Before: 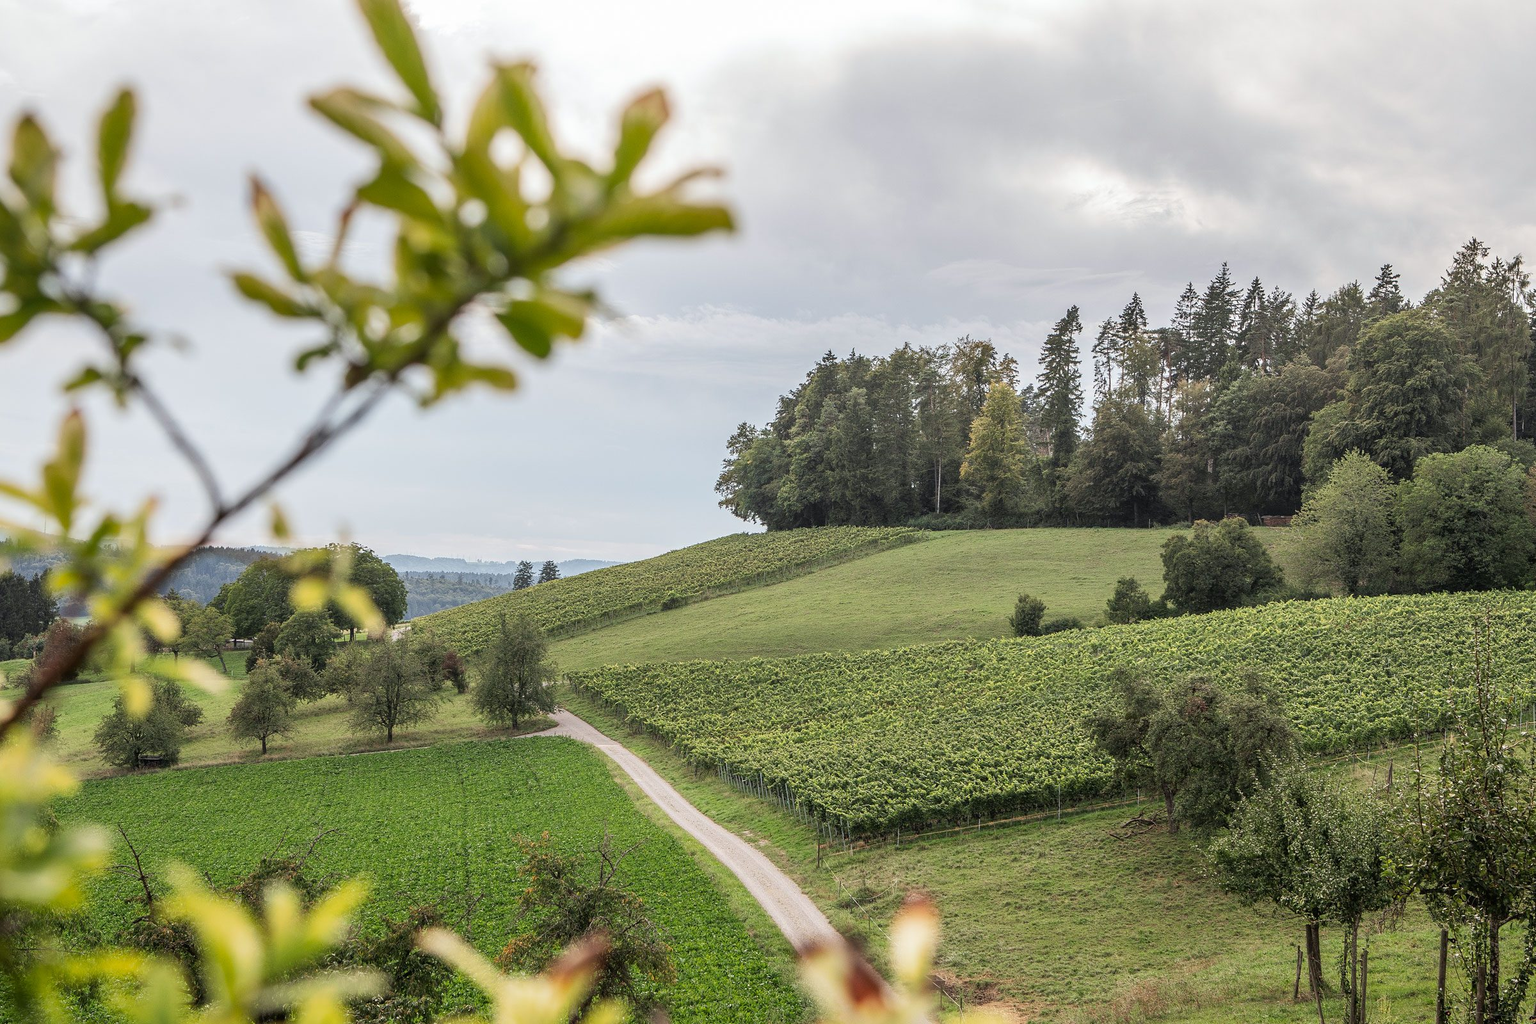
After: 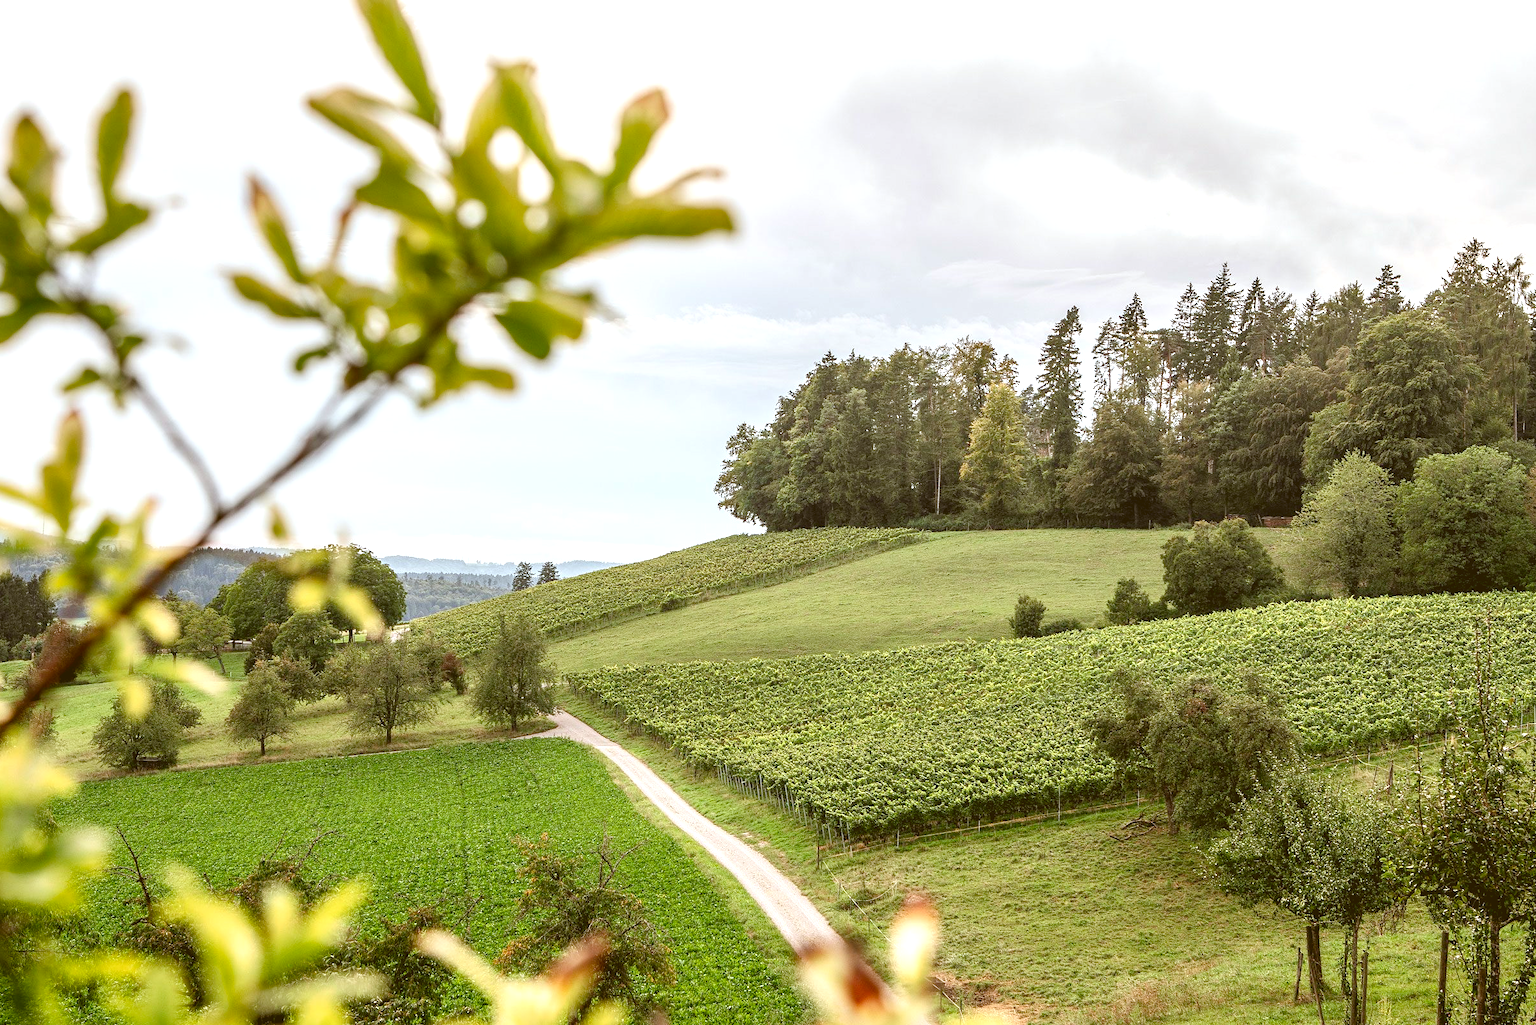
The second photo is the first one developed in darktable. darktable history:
crop: left 0.137%
color balance rgb: perceptual saturation grading › global saturation 20%, perceptual saturation grading › highlights -25.258%, perceptual saturation grading › shadows 24.555%
color correction: highlights a* -0.576, highlights b* 0.175, shadows a* 4.46, shadows b* 20.44
tone curve: curves: ch0 [(0.122, 0.111) (1, 1)], preserve colors none
exposure: exposure 0.608 EV, compensate highlight preservation false
